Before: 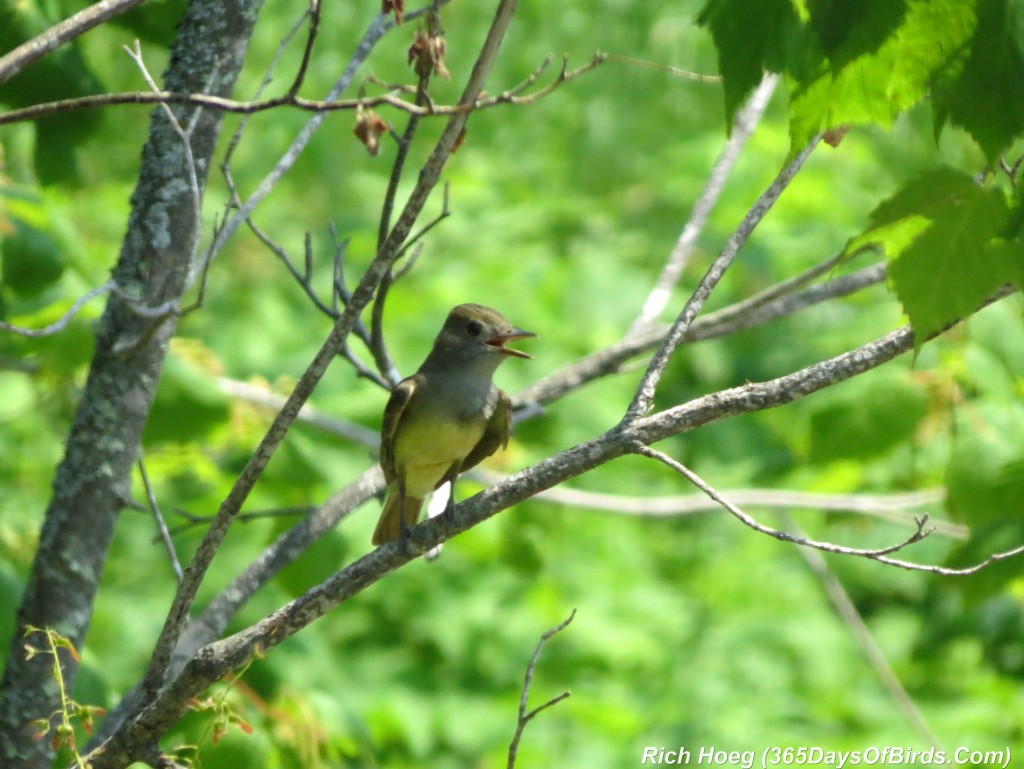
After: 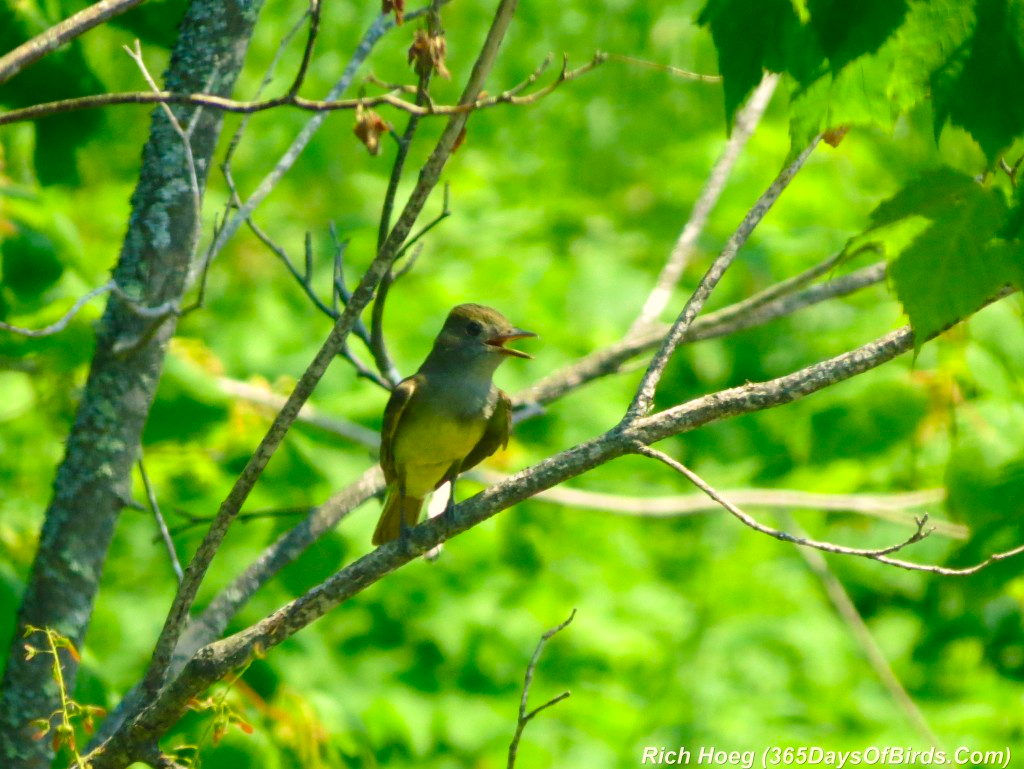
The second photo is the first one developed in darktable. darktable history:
color balance rgb: shadows lift › chroma 2%, shadows lift › hue 219.6°, power › hue 313.2°, highlights gain › chroma 3%, highlights gain › hue 75.6°, global offset › luminance 0.5%, perceptual saturation grading › global saturation 15.33%, perceptual saturation grading › highlights -19.33%, perceptual saturation grading › shadows 20%, global vibrance 20%
velvia: on, module defaults
contrast brightness saturation: contrast 0.09, saturation 0.28
